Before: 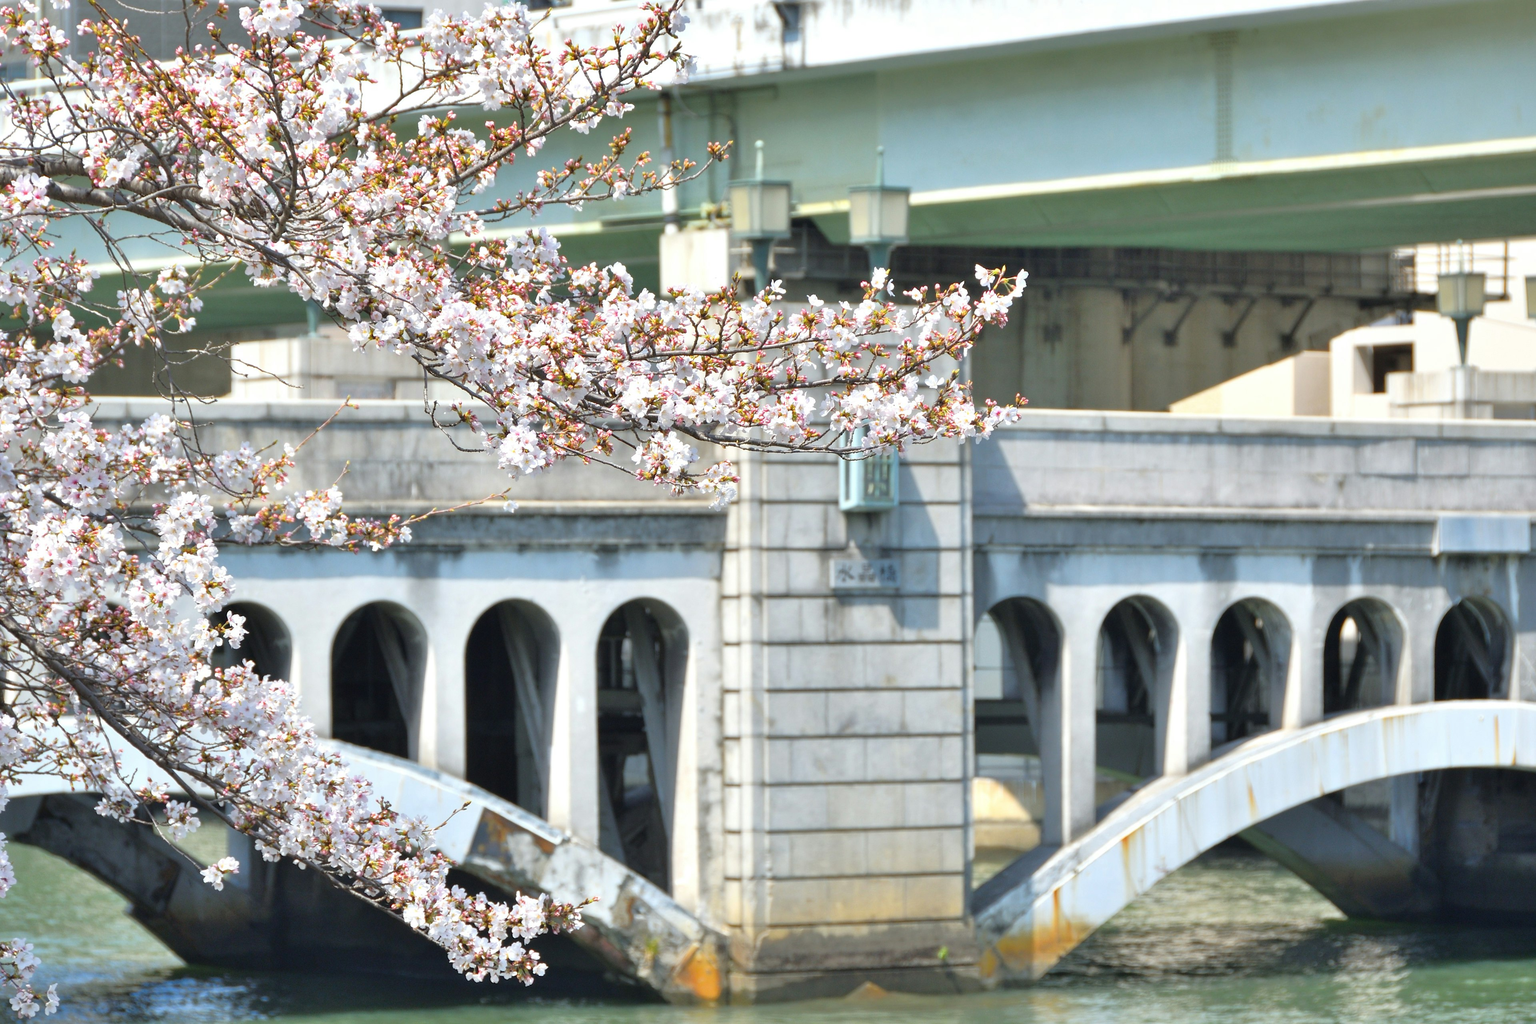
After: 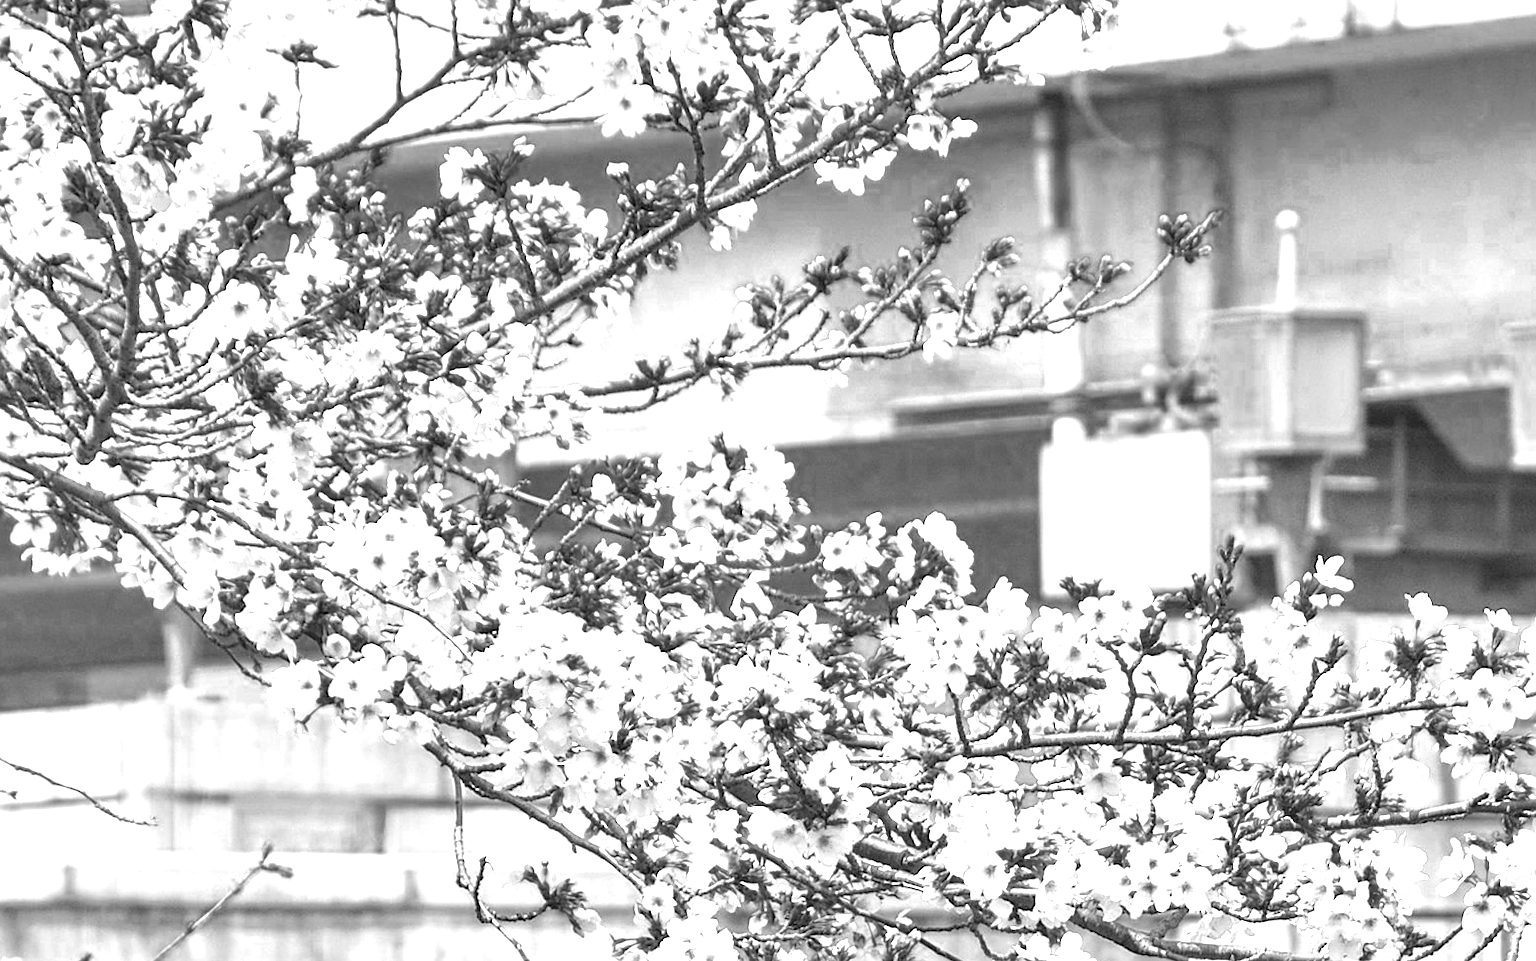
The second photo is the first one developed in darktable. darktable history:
contrast brightness saturation: contrast 0.071
color correction: highlights a* 14.7, highlights b* 4.89
crop: left 15.678%, top 5.454%, right 44.019%, bottom 56.694%
color calibration: illuminant as shot in camera, x 0.358, y 0.373, temperature 4628.91 K
exposure: black level correction 0, exposure 0.947 EV, compensate exposure bias true, compensate highlight preservation false
color zones: curves: ch0 [(0.287, 0.048) (0.493, 0.484) (0.737, 0.816)]; ch1 [(0, 0) (0.143, 0) (0.286, 0) (0.429, 0) (0.571, 0) (0.714, 0) (0.857, 0)]
local contrast: on, module defaults
sharpen: on, module defaults
